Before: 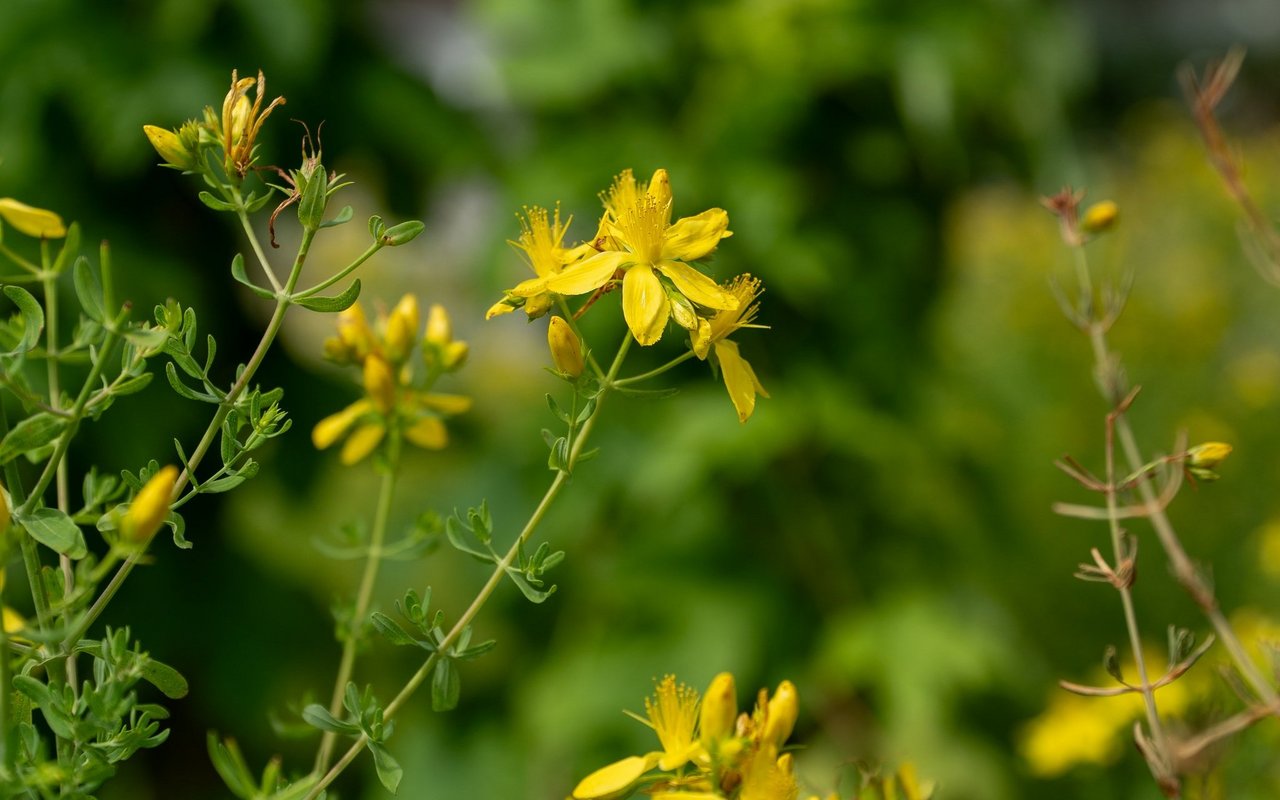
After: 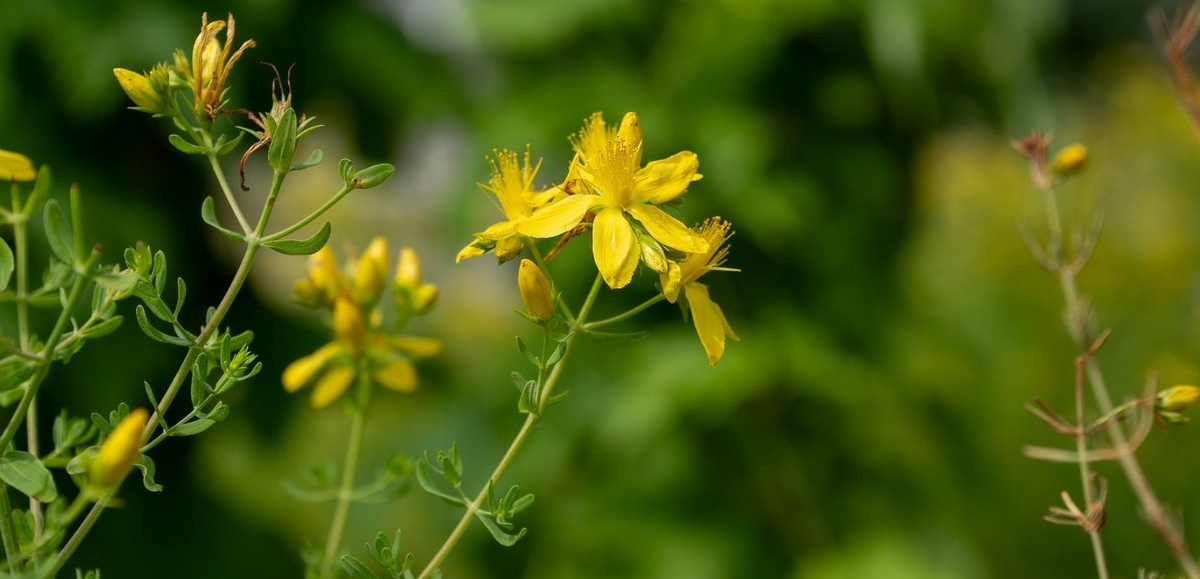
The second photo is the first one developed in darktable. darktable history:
crop: left 2.409%, top 7.182%, right 3.028%, bottom 20.317%
contrast equalizer: octaves 7, y [[0.502, 0.505, 0.512, 0.529, 0.564, 0.588], [0.5 ×6], [0.502, 0.505, 0.512, 0.529, 0.564, 0.588], [0, 0.001, 0.001, 0.004, 0.008, 0.011], [0, 0.001, 0.001, 0.004, 0.008, 0.011]], mix -0.19
